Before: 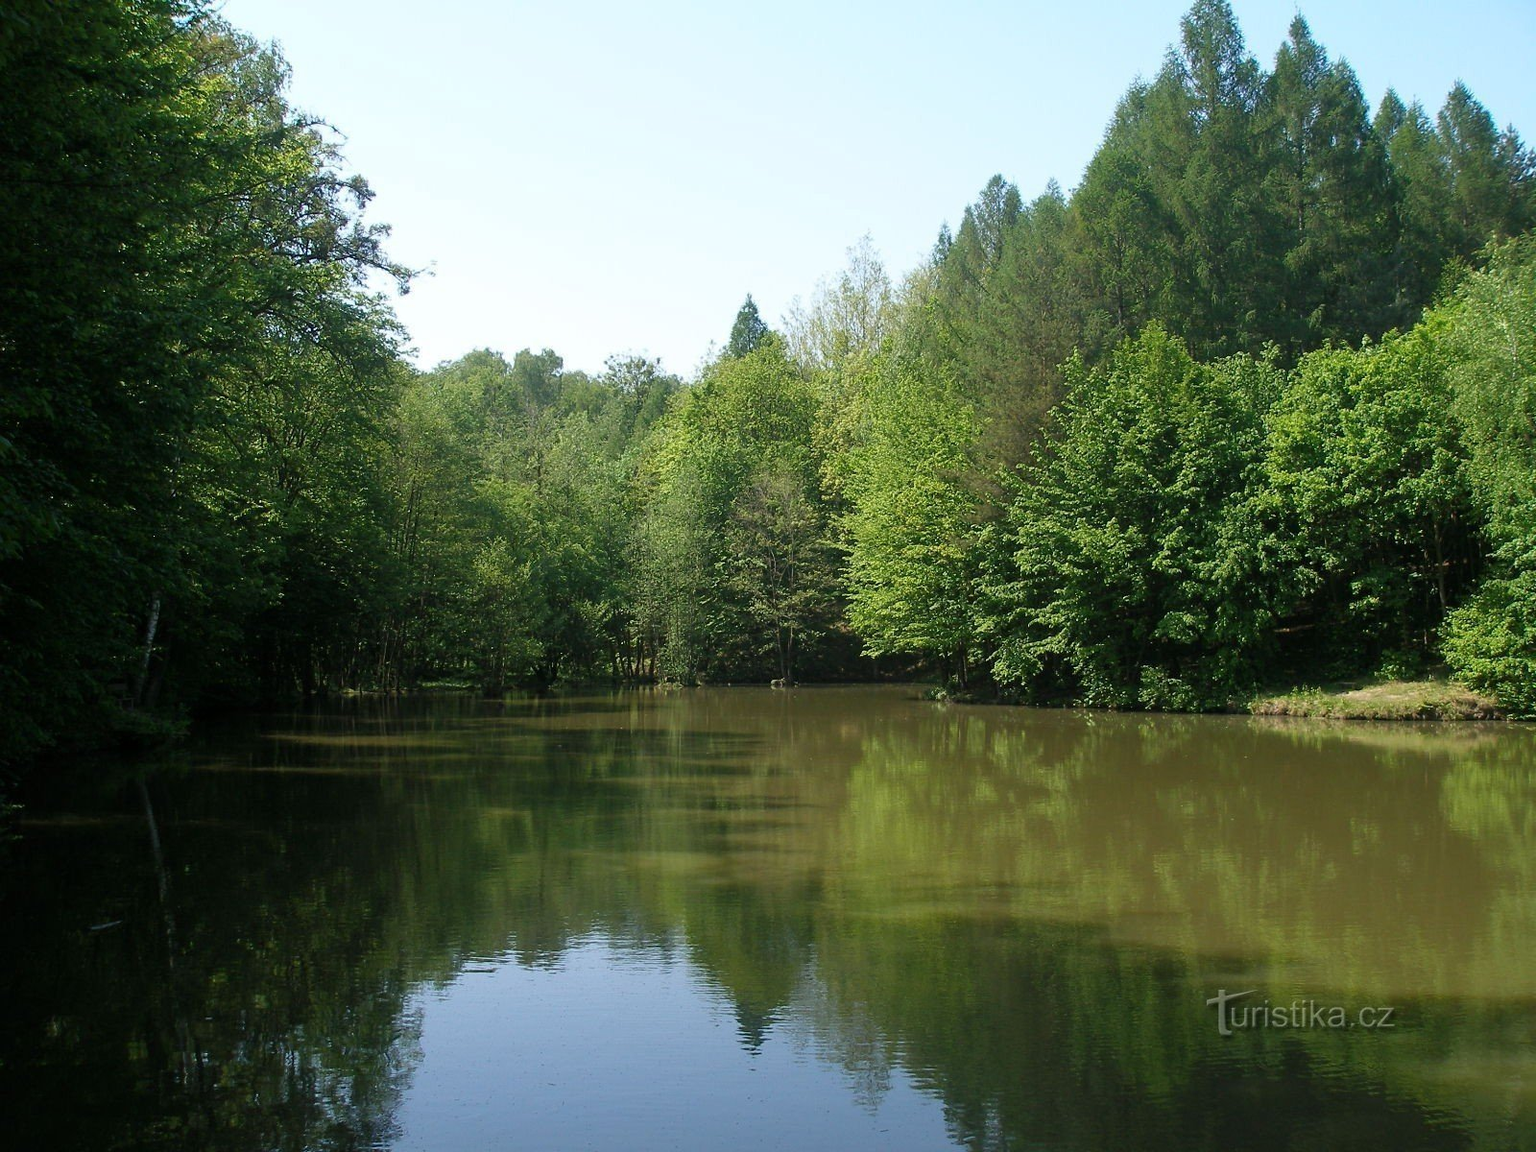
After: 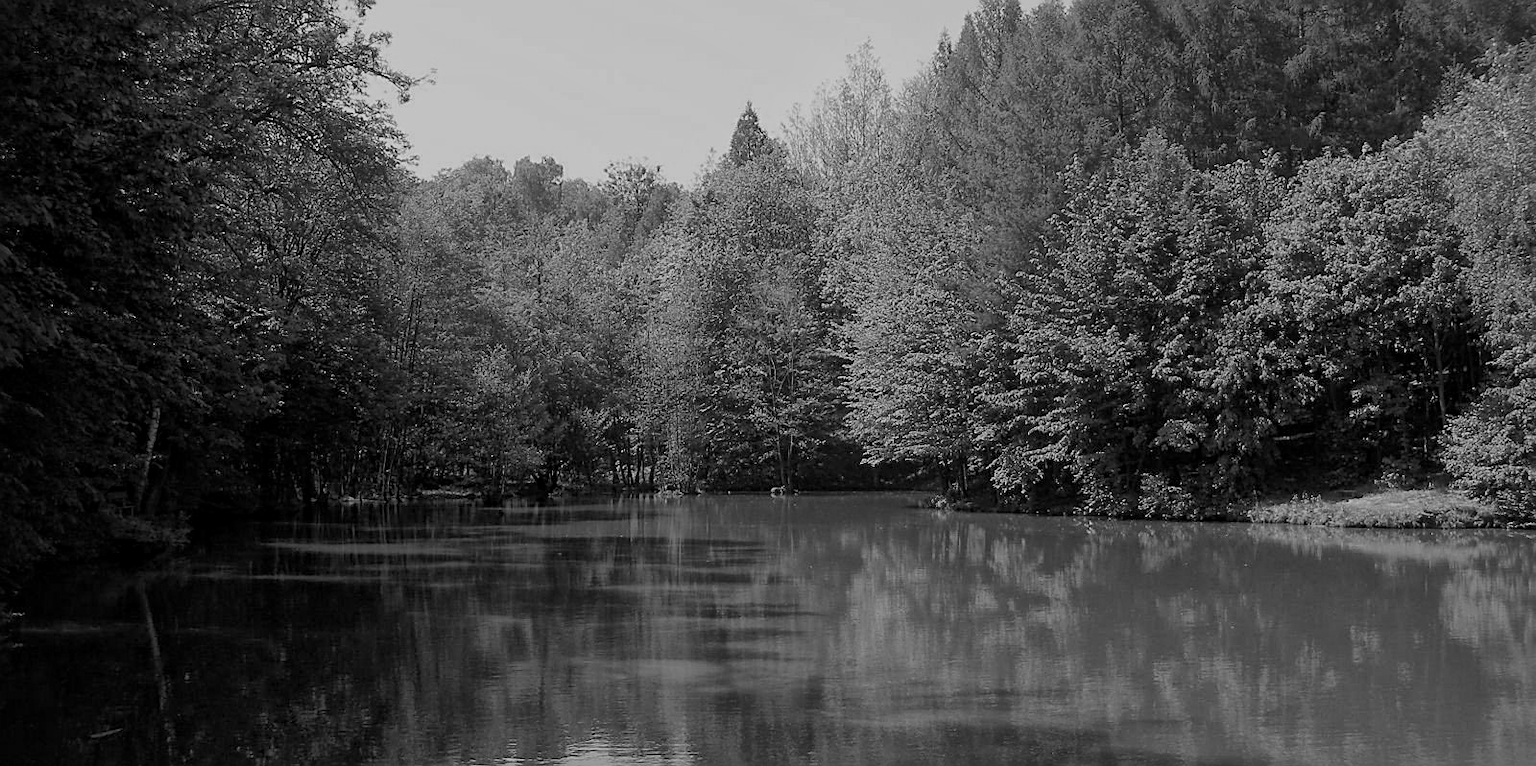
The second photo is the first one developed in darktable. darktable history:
crop: top 16.727%, bottom 16.727%
sharpen: on, module defaults
white balance: red 0.974, blue 1.044
exposure: exposure -0.462 EV, compensate highlight preservation false
global tonemap: drago (1, 100), detail 1
monochrome: on, module defaults
